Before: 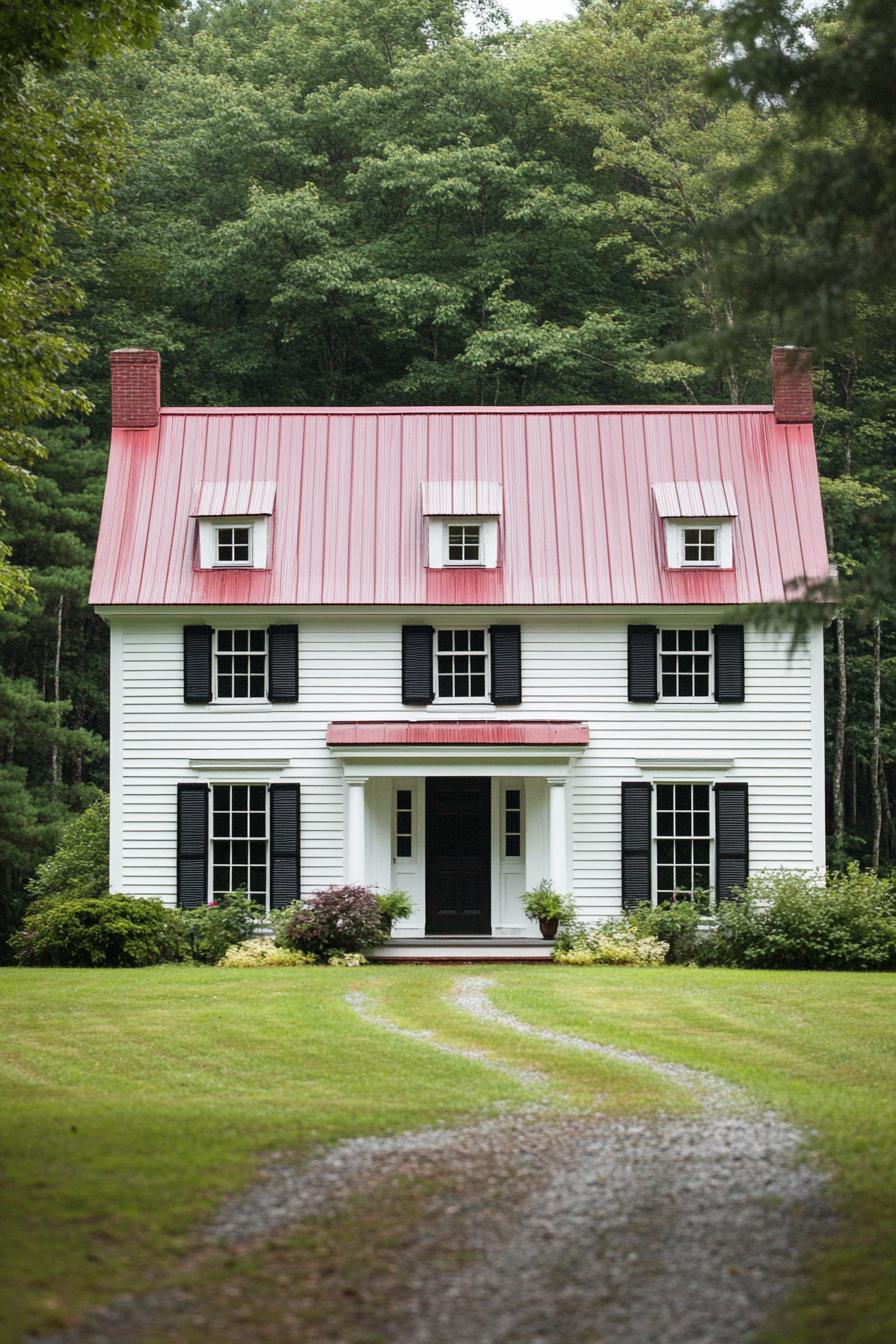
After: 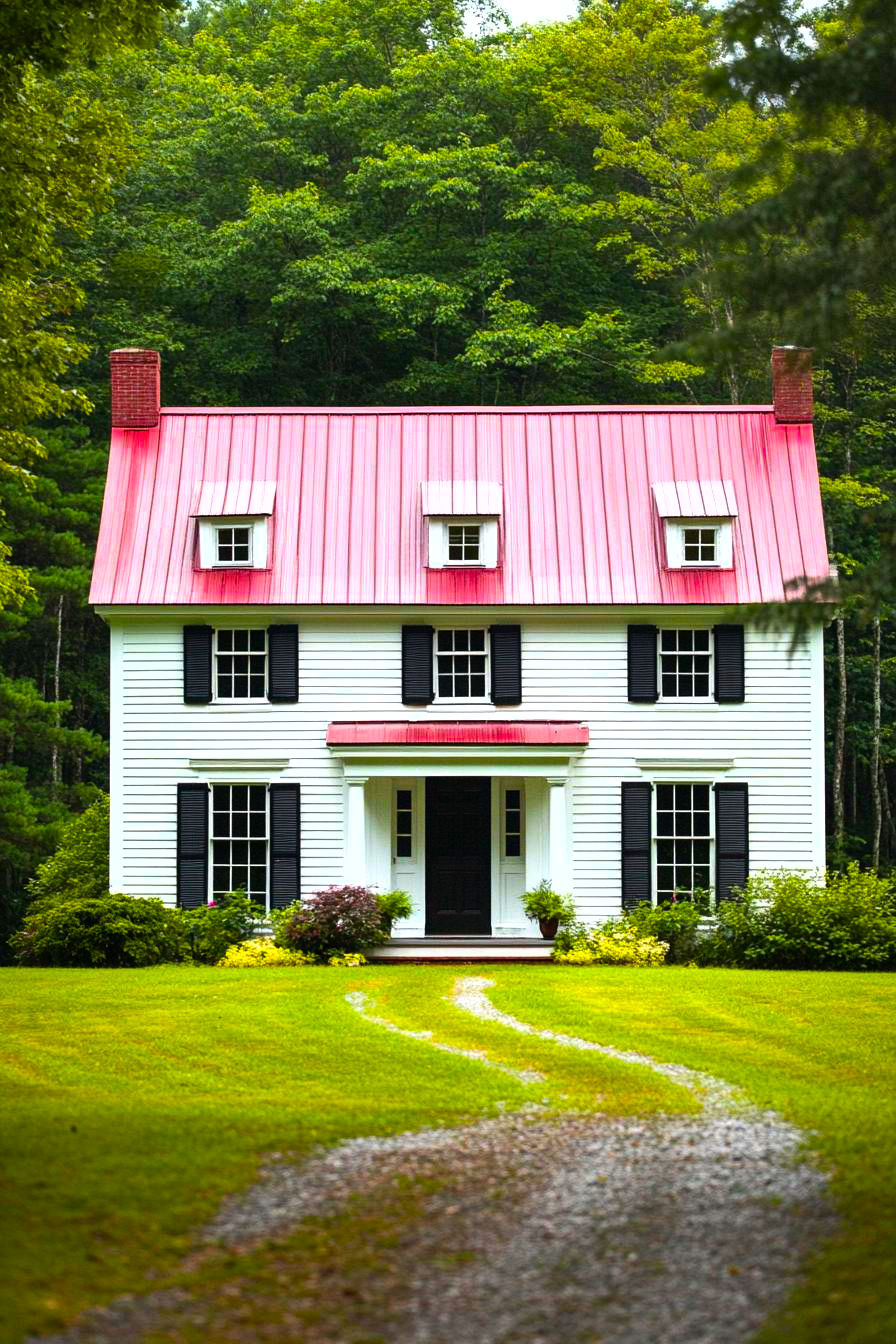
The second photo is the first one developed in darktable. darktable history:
color balance rgb: power › hue 209.95°, linear chroma grading › shadows -39.961%, linear chroma grading › highlights 39.507%, linear chroma grading › global chroma 44.452%, linear chroma grading › mid-tones -29.592%, perceptual saturation grading › global saturation 36.485%, perceptual saturation grading › shadows 36.06%, perceptual brilliance grading › global brilliance 14.999%, perceptual brilliance grading › shadows -34.741%
shadows and highlights: shadows 47.8, highlights -41.8, soften with gaussian
